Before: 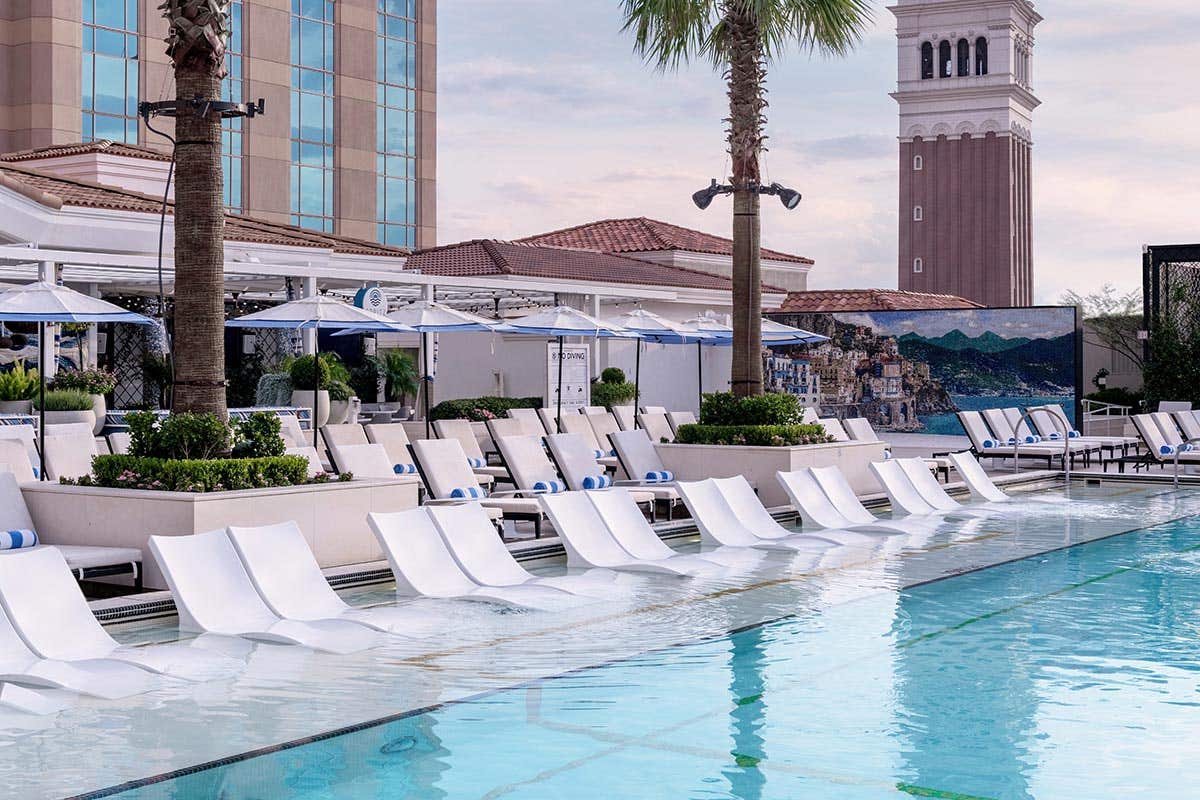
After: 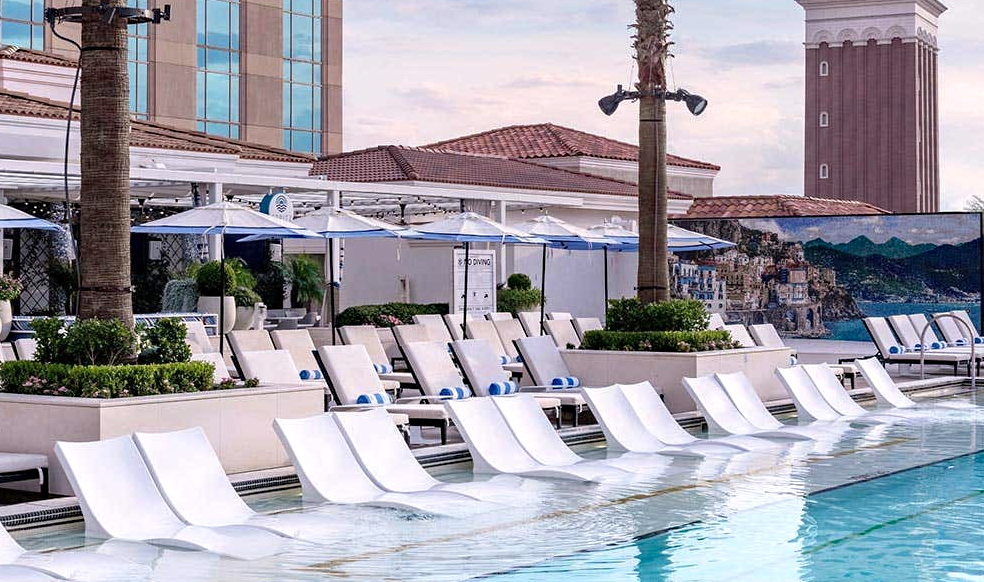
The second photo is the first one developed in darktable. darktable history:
crop: left 7.856%, top 11.836%, right 10.12%, bottom 15.387%
haze removal: compatibility mode true, adaptive false
exposure: exposure 0.2 EV, compensate highlight preservation false
